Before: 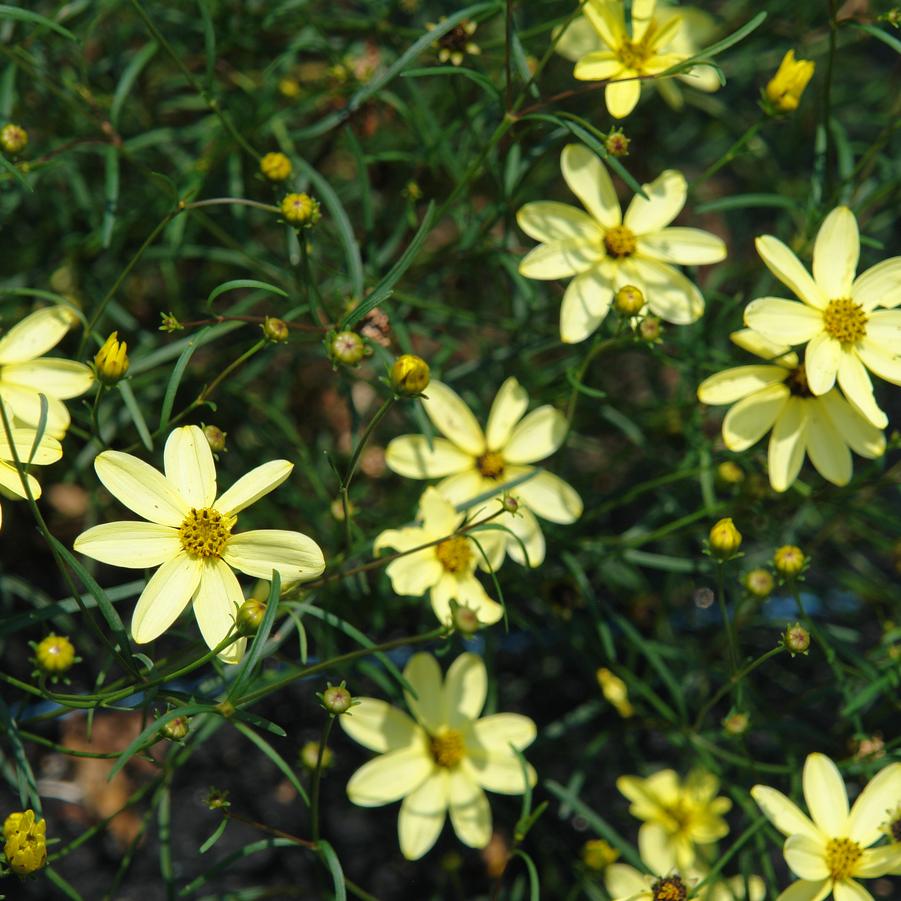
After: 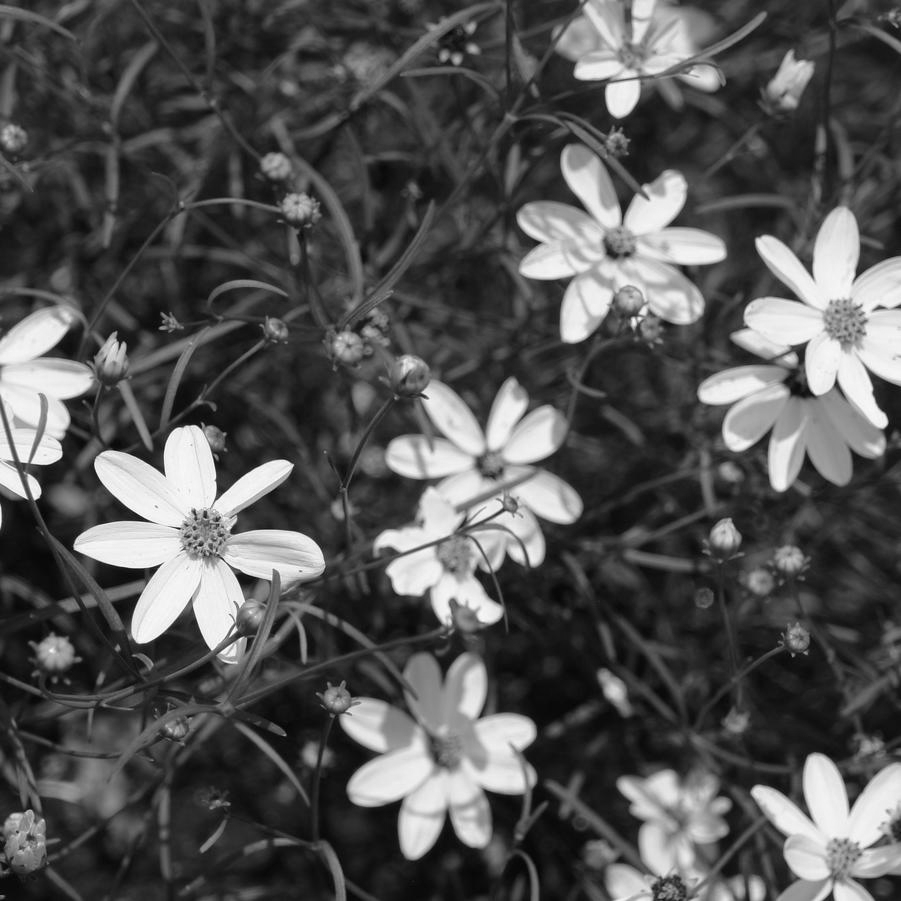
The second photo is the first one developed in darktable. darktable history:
color balance: output saturation 110%
monochrome: a 1.94, b -0.638
